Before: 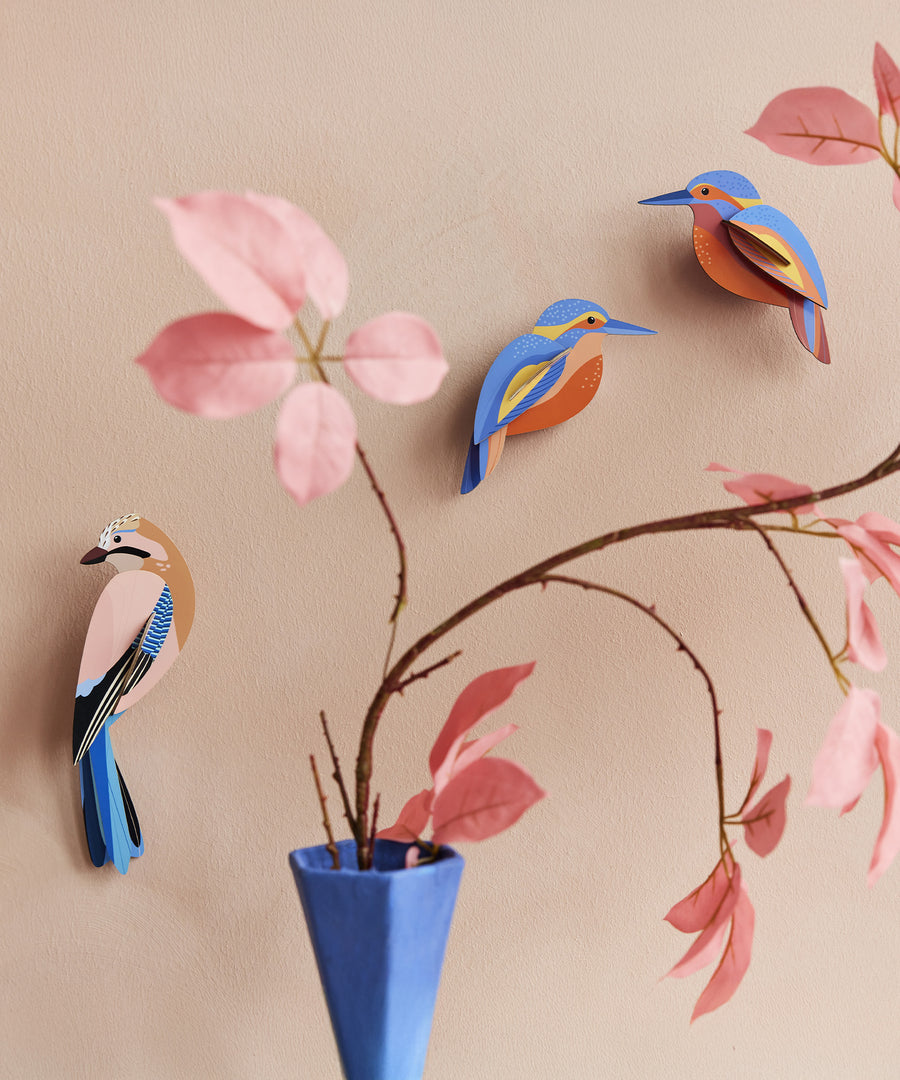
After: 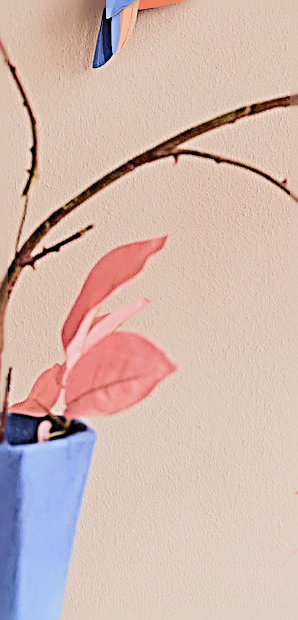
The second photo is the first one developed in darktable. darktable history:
exposure: black level correction 0, exposure 0.702 EV, compensate exposure bias true, compensate highlight preservation false
filmic rgb: middle gray luminance 4.44%, black relative exposure -12.92 EV, white relative exposure 5 EV, threshold 6 EV, target black luminance 0%, hardness 5.16, latitude 59.61%, contrast 0.768, highlights saturation mix 4.13%, shadows ↔ highlights balance 25.76%, enable highlight reconstruction true
crop: left 40.92%, top 39.458%, right 25.906%, bottom 3.052%
tone curve: curves: ch0 [(0, 0) (0.003, 0.039) (0.011, 0.041) (0.025, 0.048) (0.044, 0.065) (0.069, 0.084) (0.1, 0.104) (0.136, 0.137) (0.177, 0.19) (0.224, 0.245) (0.277, 0.32) (0.335, 0.409) (0.399, 0.496) (0.468, 0.58) (0.543, 0.656) (0.623, 0.733) (0.709, 0.796) (0.801, 0.852) (0.898, 0.93) (1, 1)], color space Lab, independent channels, preserve colors none
sharpen: radius 3.176, amount 1.718
